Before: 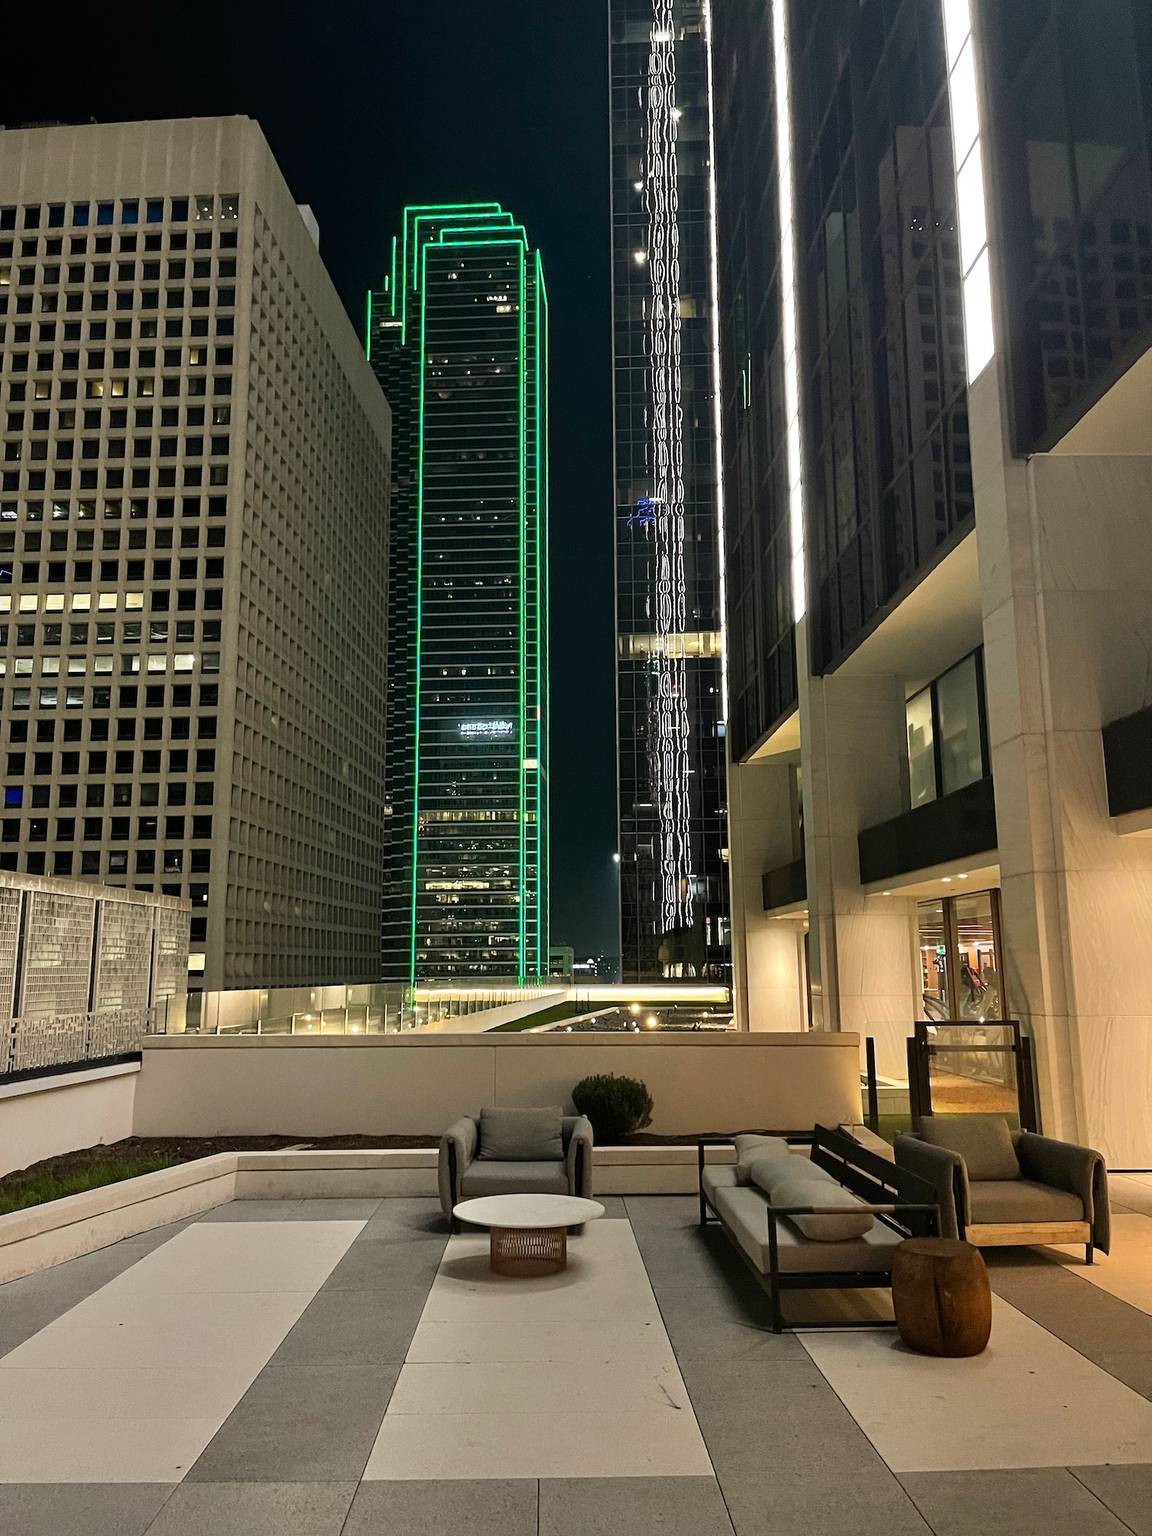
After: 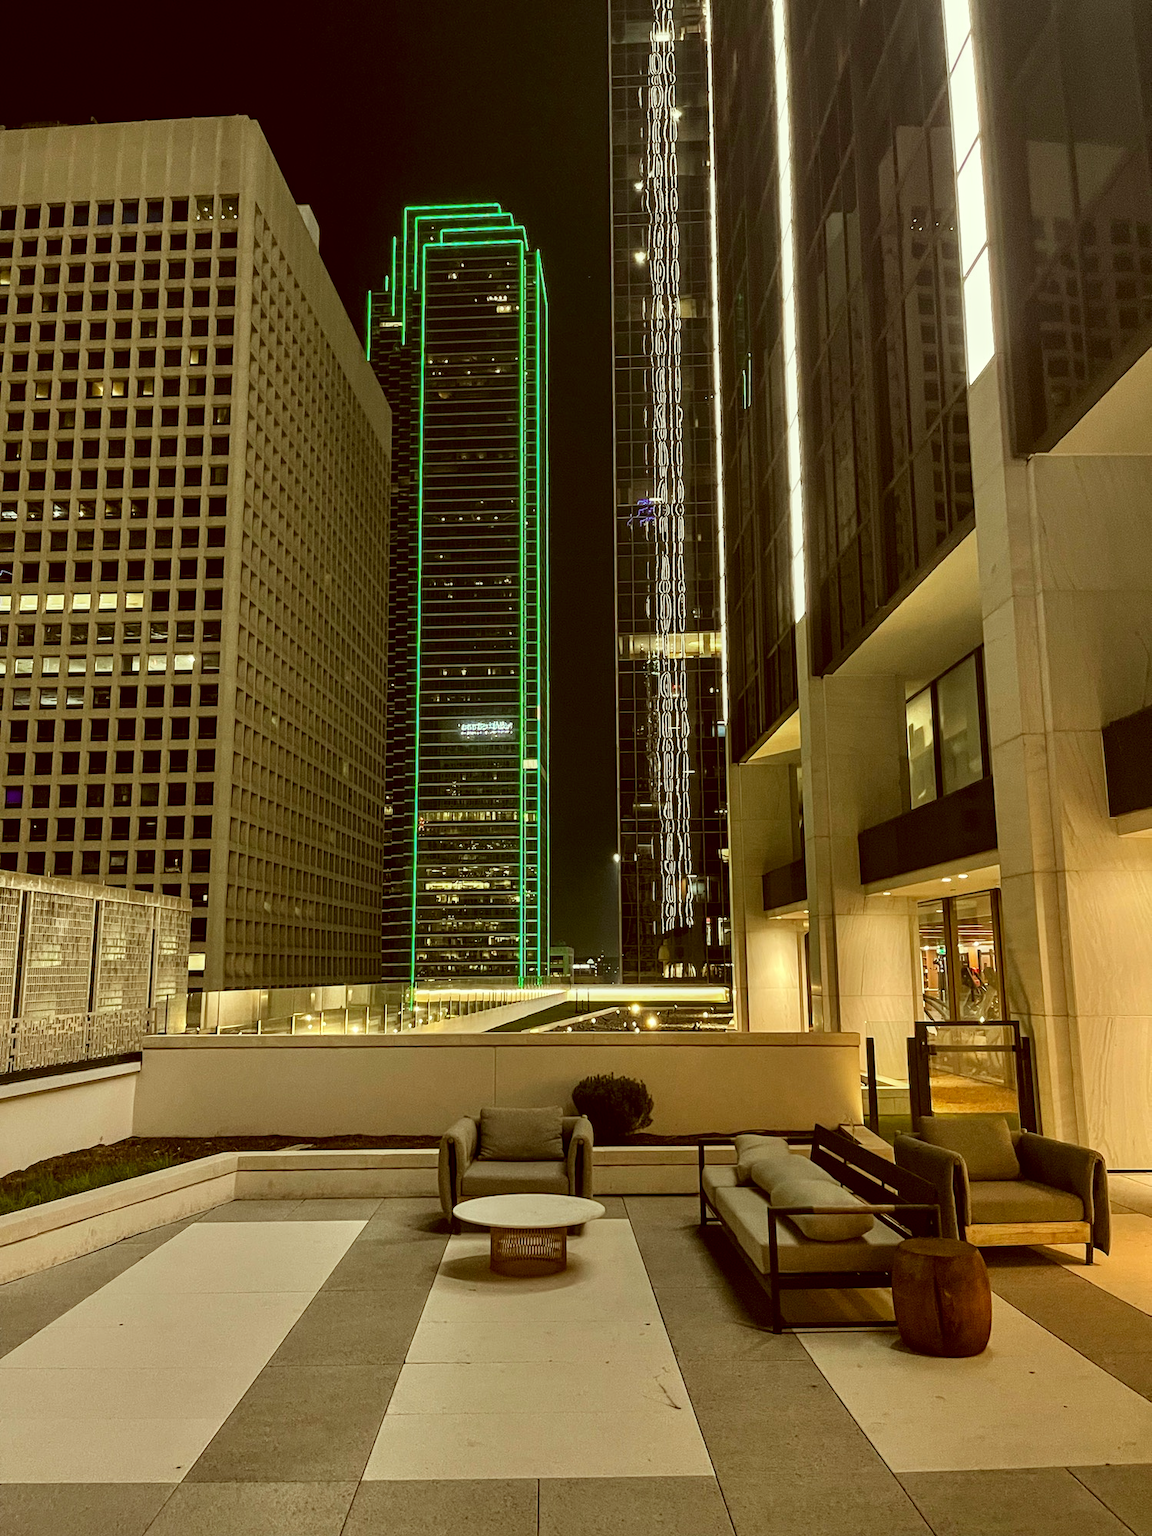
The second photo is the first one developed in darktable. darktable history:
color correction: highlights a* -5.37, highlights b* 9.8, shadows a* 9.79, shadows b* 24.89
local contrast: on, module defaults
